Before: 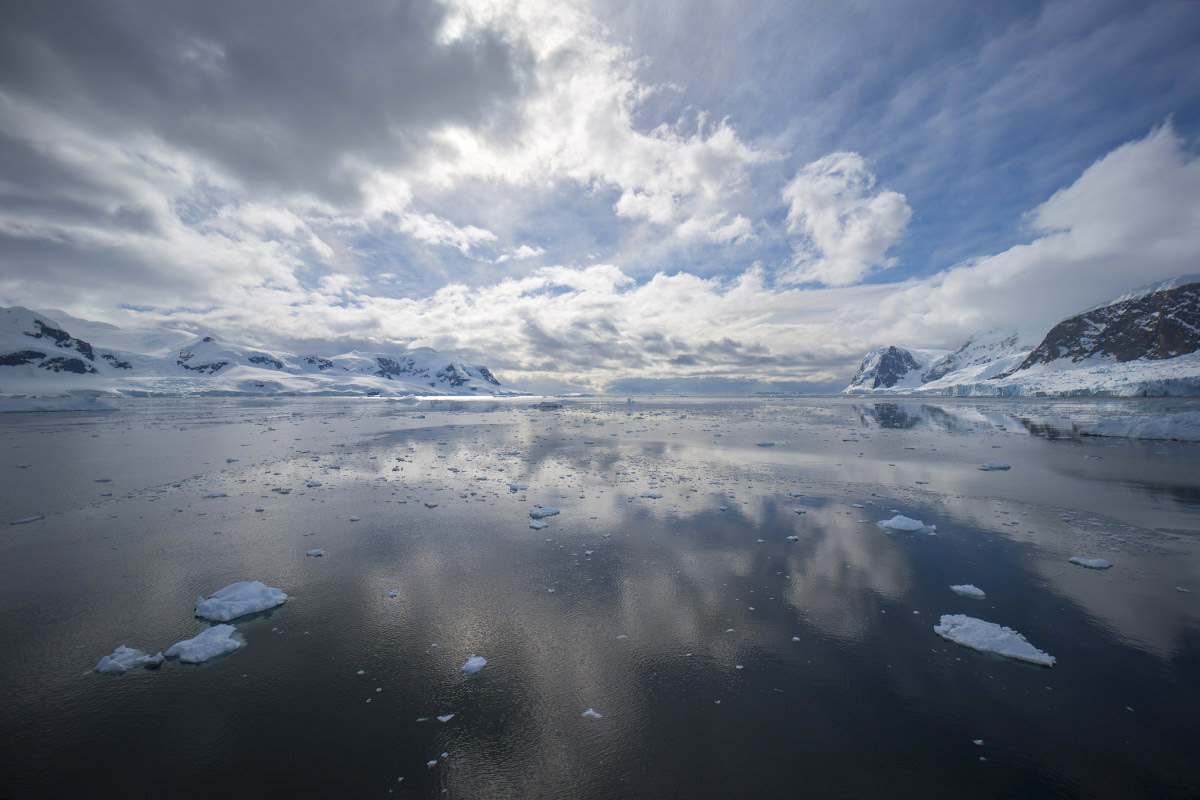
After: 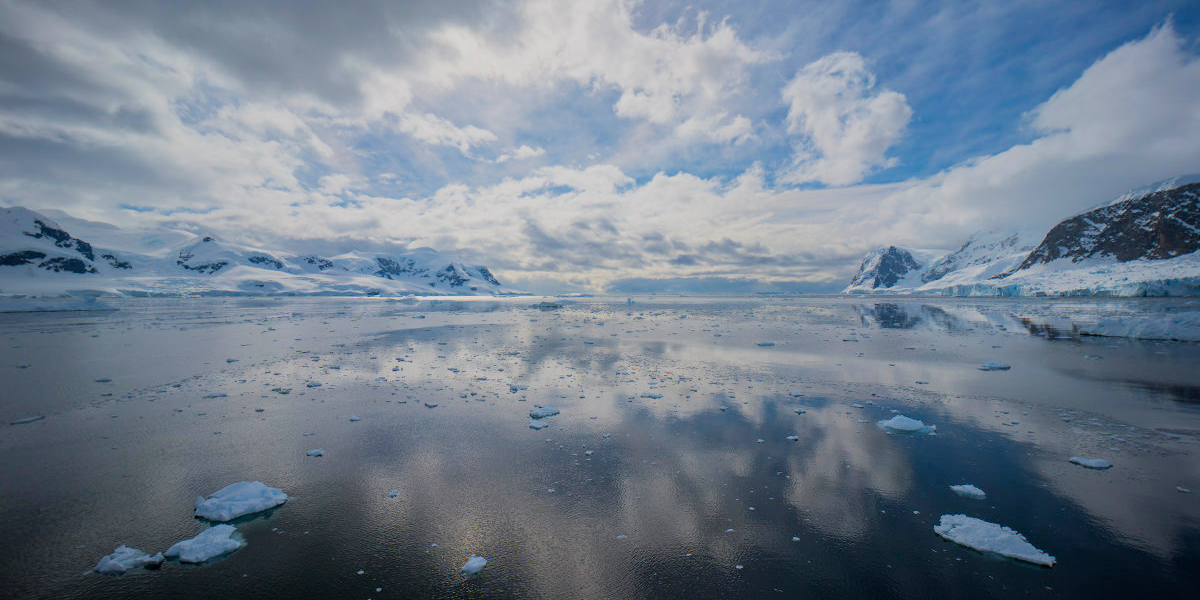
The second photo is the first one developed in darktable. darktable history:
crop and rotate: top 12.5%, bottom 12.5%
filmic rgb: black relative exposure -7.65 EV, white relative exposure 4.56 EV, hardness 3.61, color science v6 (2022)
color correction: saturation 1.1
